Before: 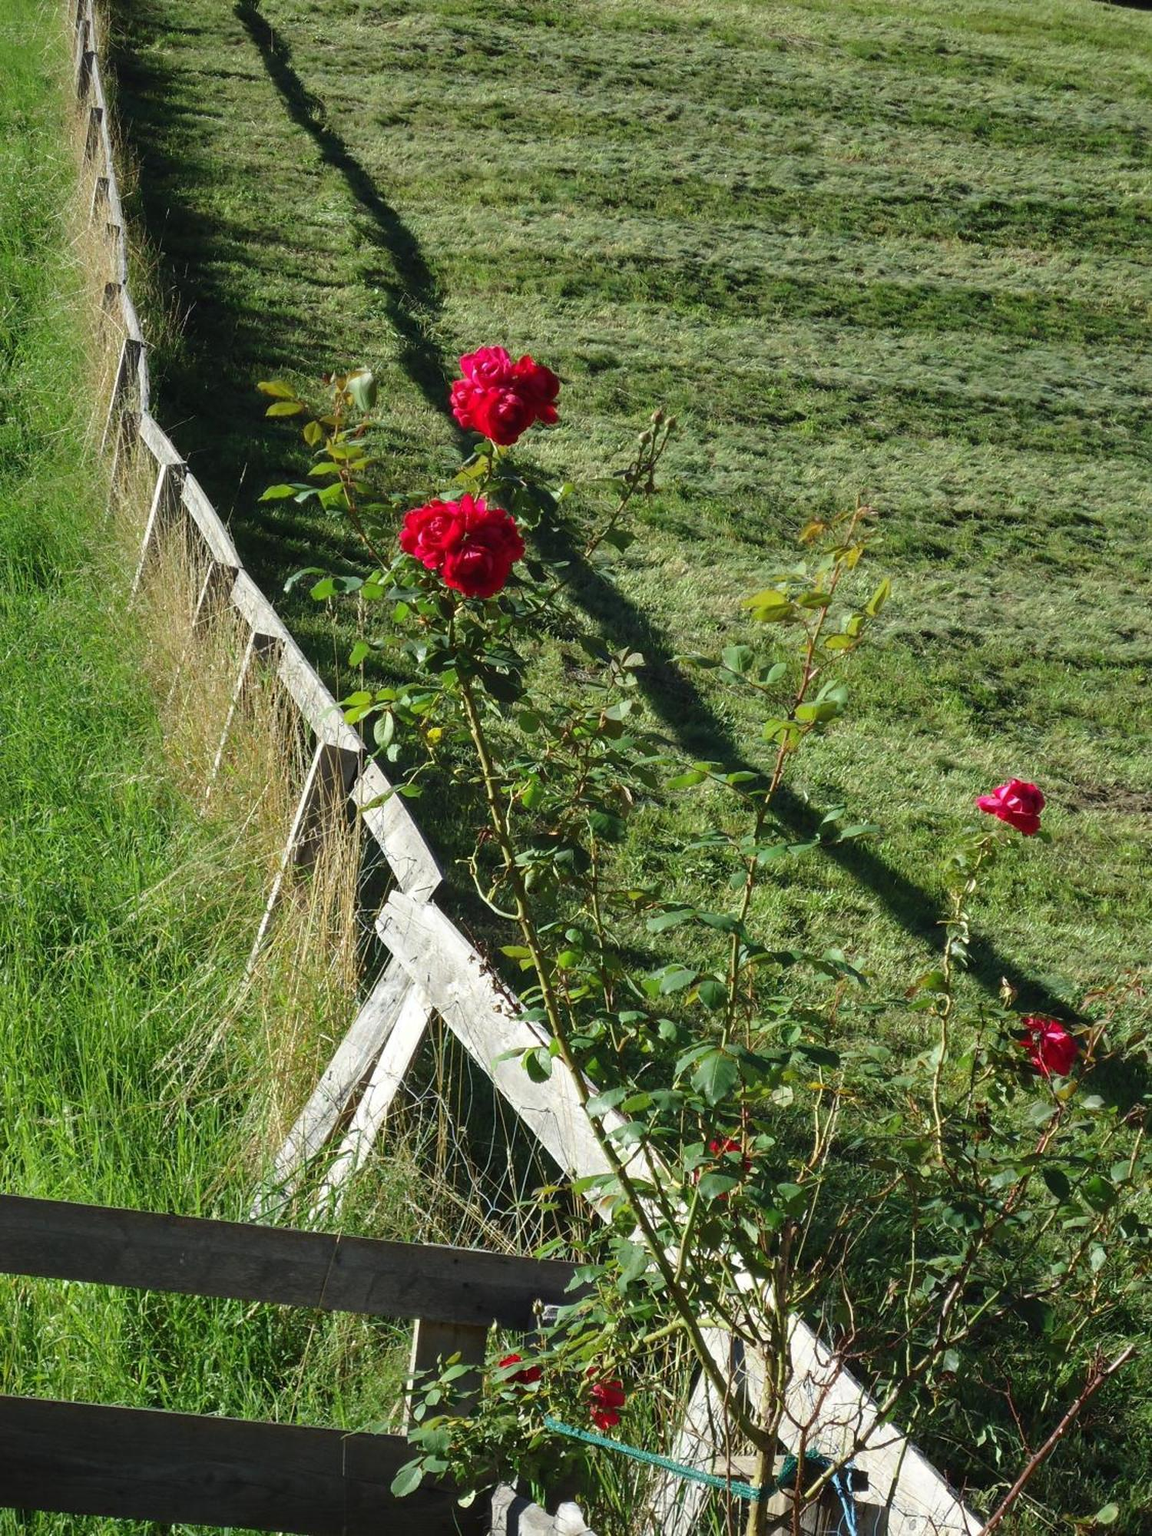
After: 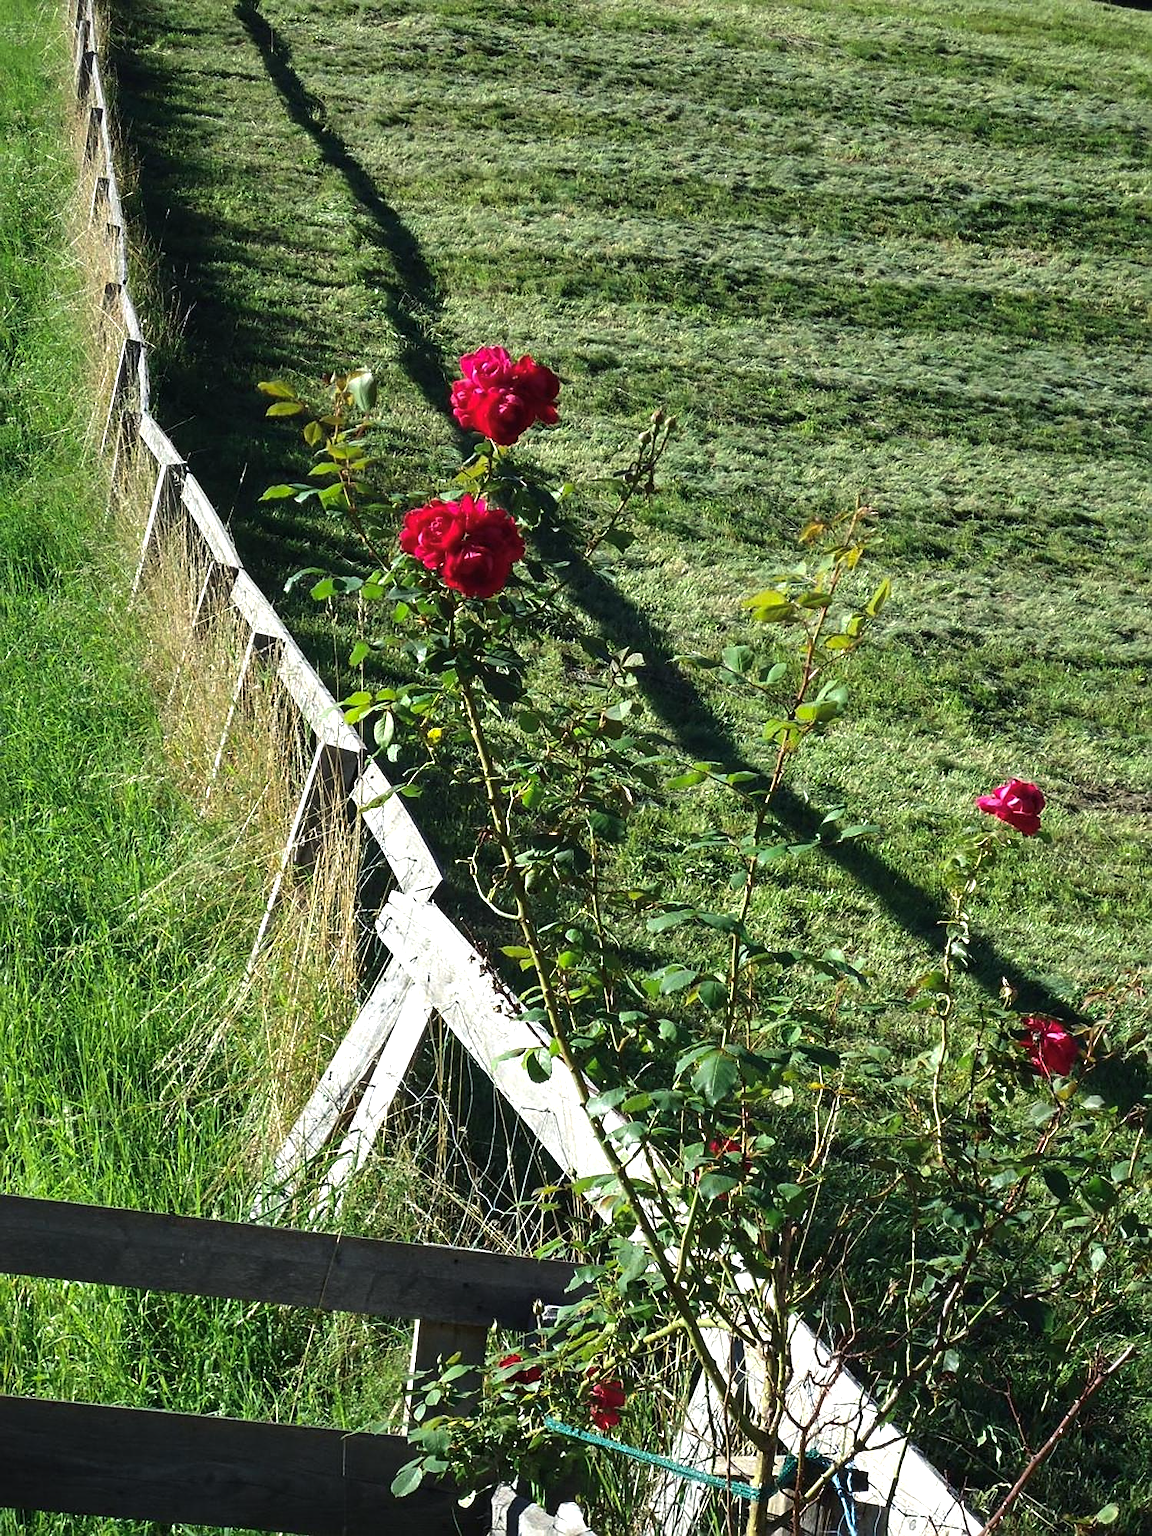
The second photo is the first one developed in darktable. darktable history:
color balance rgb: power › chroma 1.021%, power › hue 254.38°, perceptual saturation grading › global saturation -3.26%, perceptual saturation grading › shadows -1.06%, perceptual brilliance grading › highlights 15.837%, perceptual brilliance grading › mid-tones 5.918%, perceptual brilliance grading › shadows -15.244%, global vibrance 20%
sharpen: on, module defaults
